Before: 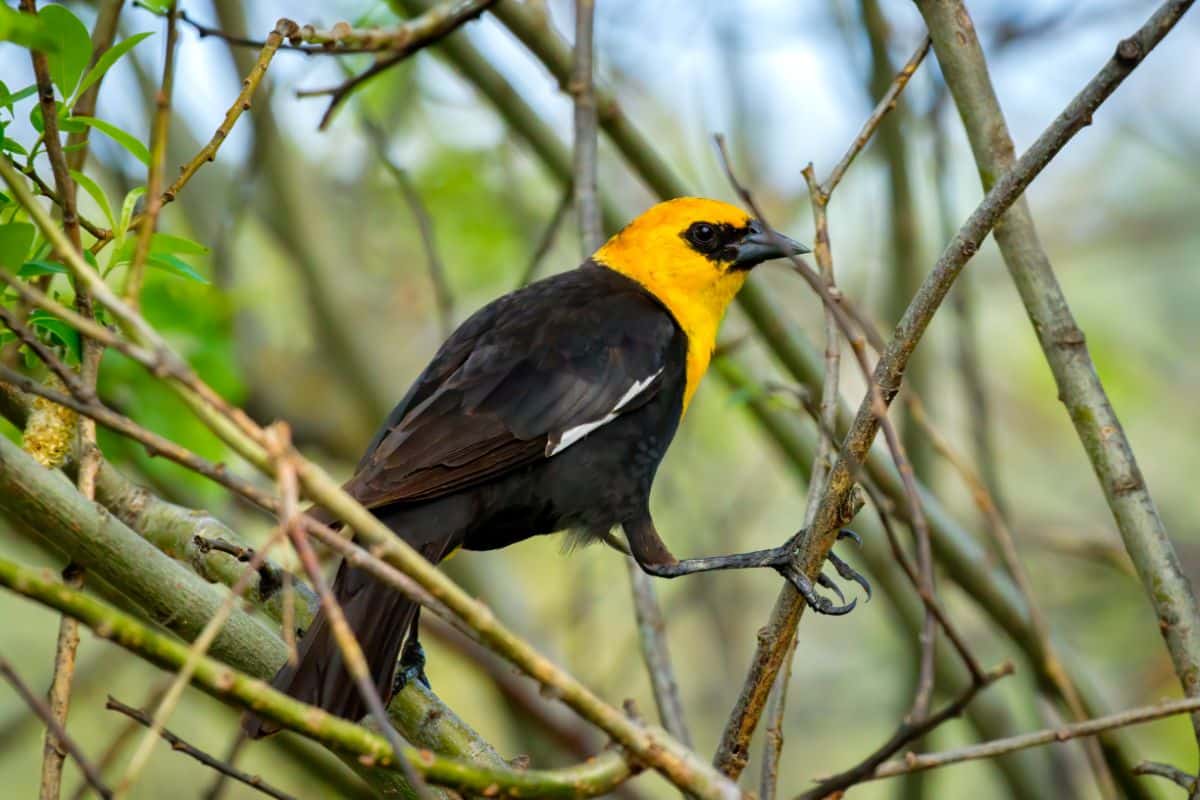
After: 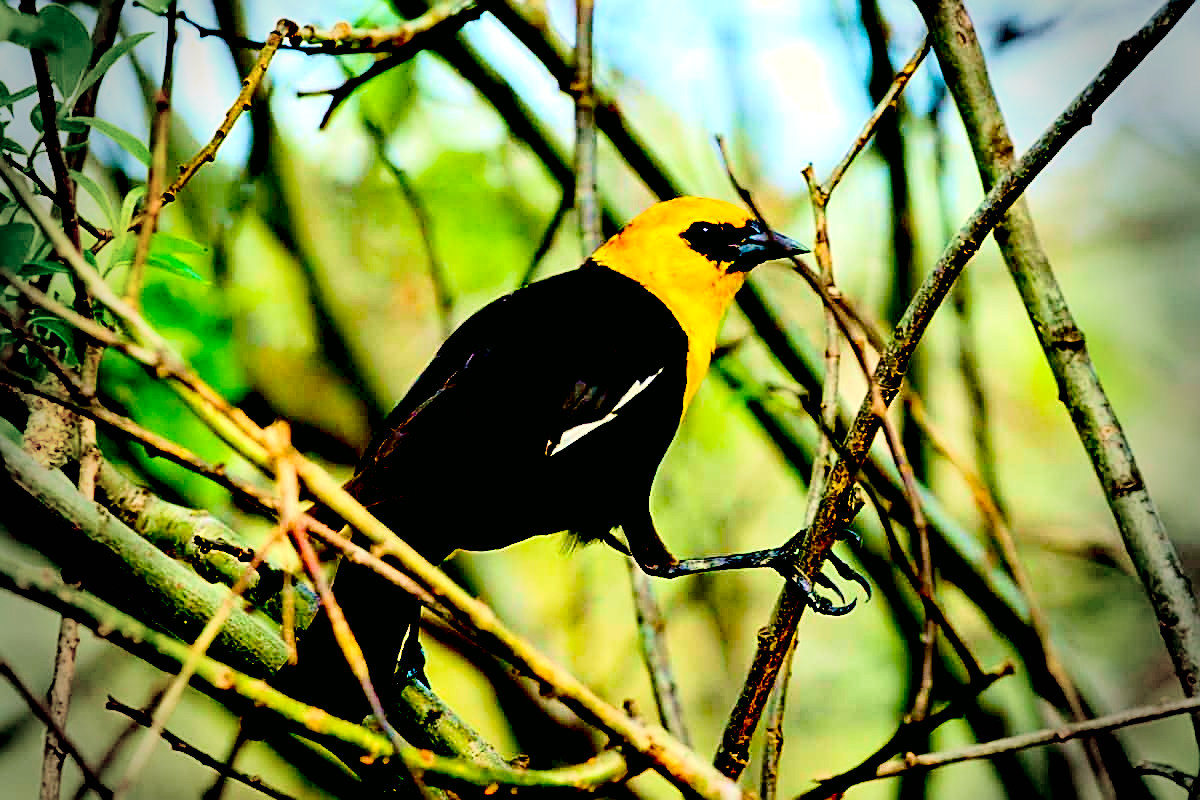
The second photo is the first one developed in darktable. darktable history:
tone equalizer: -8 EV -0.734 EV, -7 EV -0.703 EV, -6 EV -0.612 EV, -5 EV -0.379 EV, -3 EV 0.369 EV, -2 EV 0.6 EV, -1 EV 0.698 EV, +0 EV 0.72 EV
vignetting: fall-off start 76.56%, fall-off radius 27.96%, width/height ratio 0.971
sharpen: on, module defaults
exposure: black level correction 0.1, exposure -0.089 EV, compensate highlight preservation false
velvia: on, module defaults
tone curve: curves: ch0 [(0, 0) (0.114, 0.083) (0.291, 0.3) (0.447, 0.535) (0.602, 0.712) (0.772, 0.864) (0.999, 0.978)]; ch1 [(0, 0) (0.389, 0.352) (0.458, 0.433) (0.486, 0.474) (0.509, 0.505) (0.535, 0.541) (0.555, 0.557) (0.677, 0.724) (1, 1)]; ch2 [(0, 0) (0.369, 0.388) (0.449, 0.431) (0.501, 0.5) (0.528, 0.552) (0.561, 0.596) (0.697, 0.721) (1, 1)], color space Lab, independent channels, preserve colors none
color balance rgb: highlights gain › chroma 3.036%, highlights gain › hue 76.87°, linear chroma grading › shadows -8.356%, linear chroma grading › global chroma 9.897%, perceptual saturation grading › global saturation 20%, perceptual saturation grading › highlights -25.472%, perceptual saturation grading › shadows 23.922%
